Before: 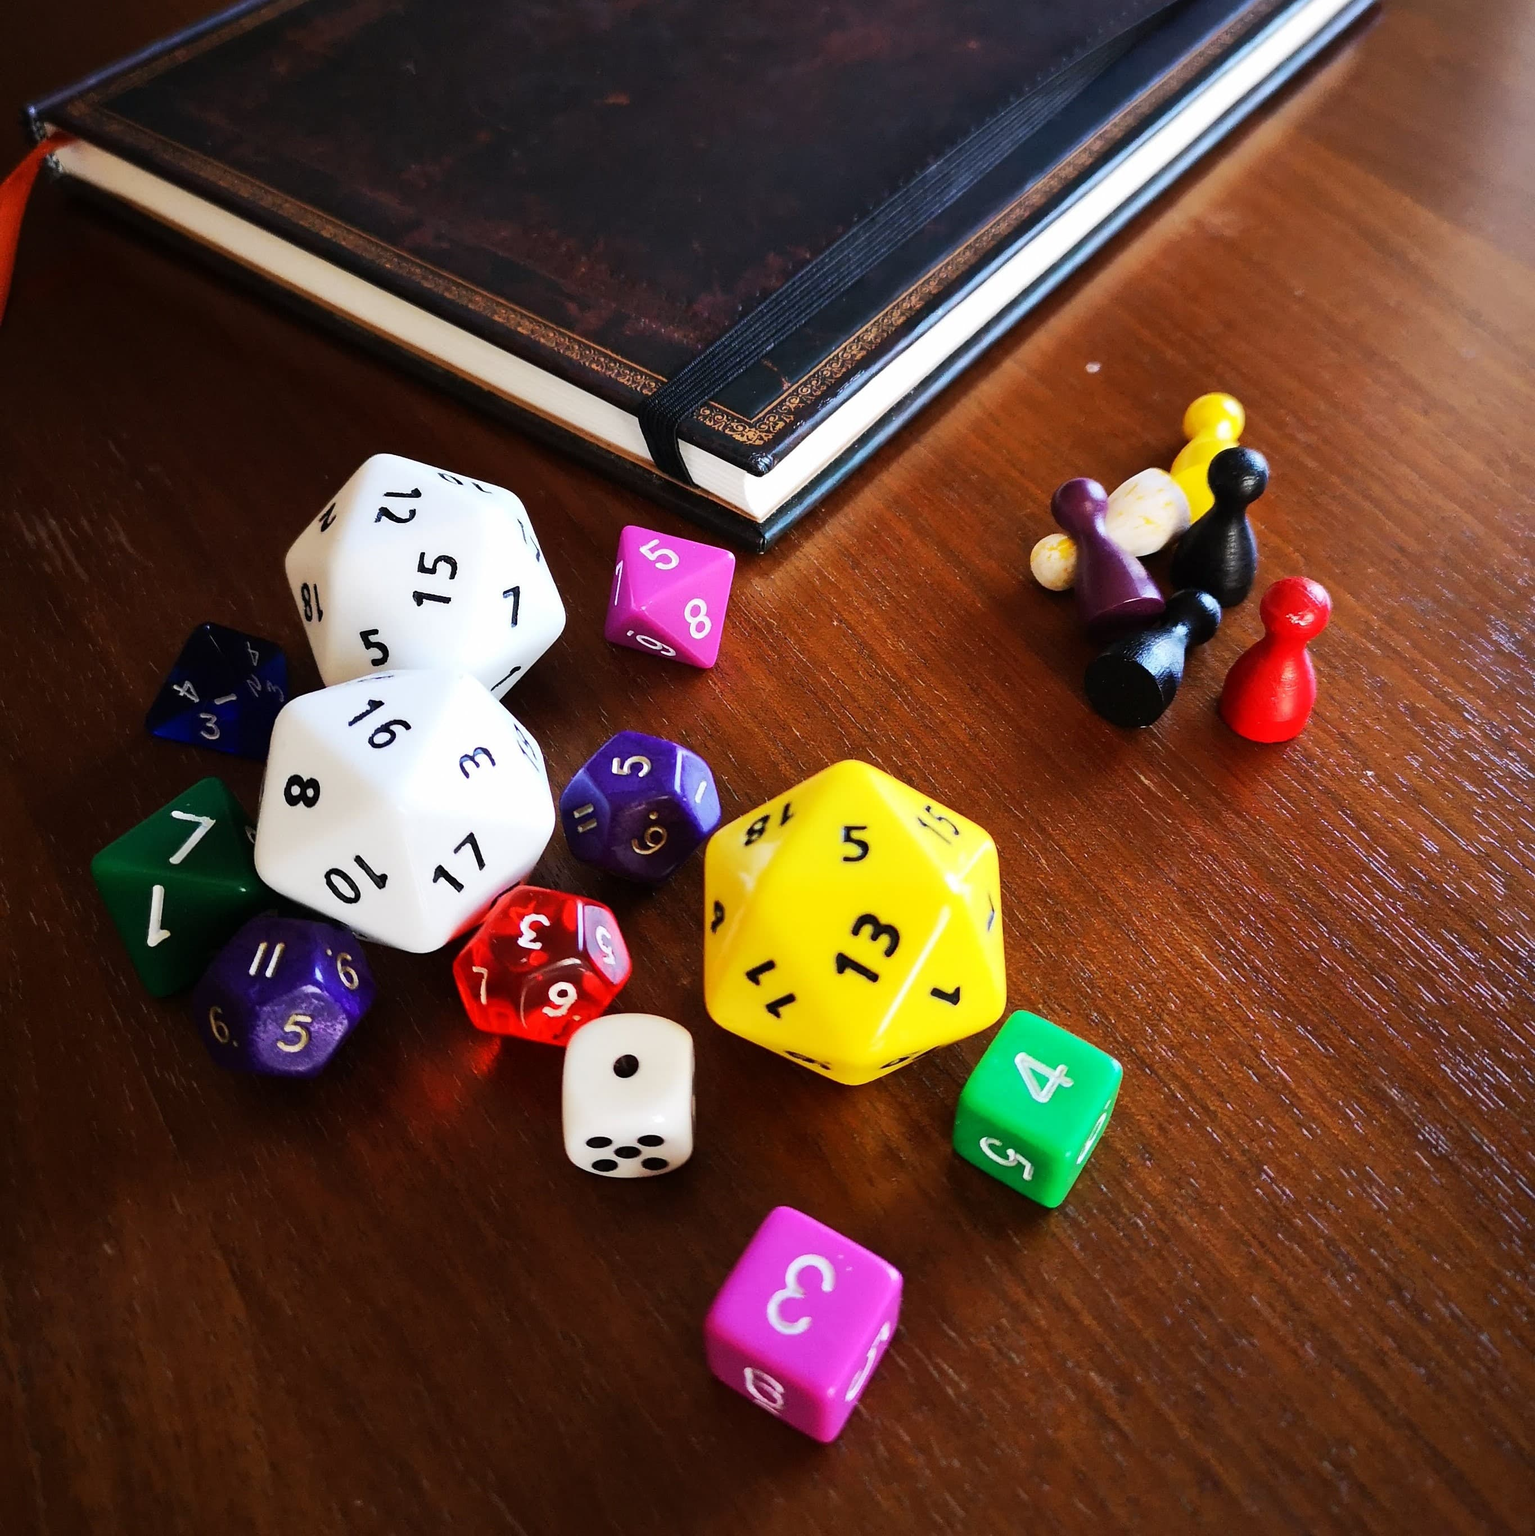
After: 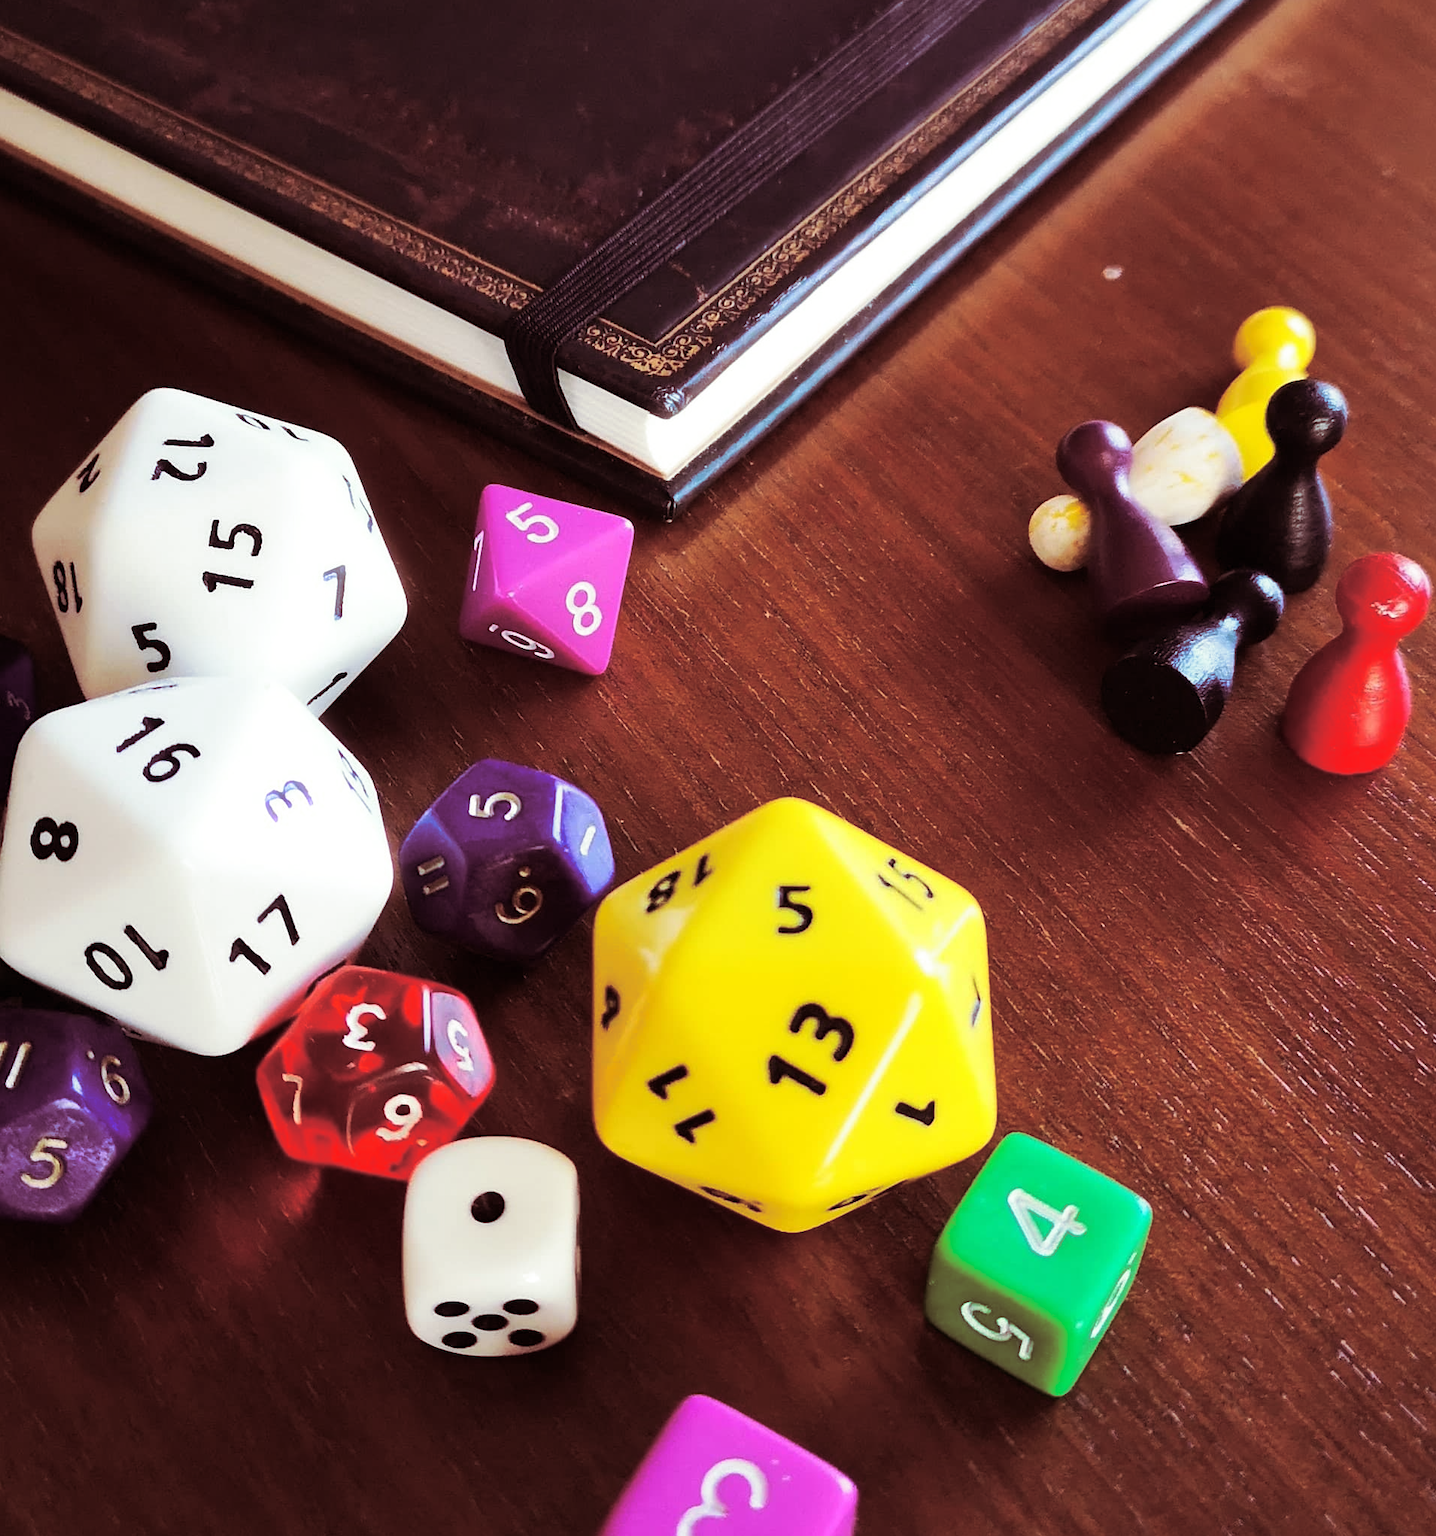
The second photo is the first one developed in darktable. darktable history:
bloom: size 3%, threshold 100%, strength 0%
crop and rotate: left 17.046%, top 10.659%, right 12.989%, bottom 14.553%
split-toning: shadows › hue 360°
rotate and perspective: crop left 0, crop top 0
